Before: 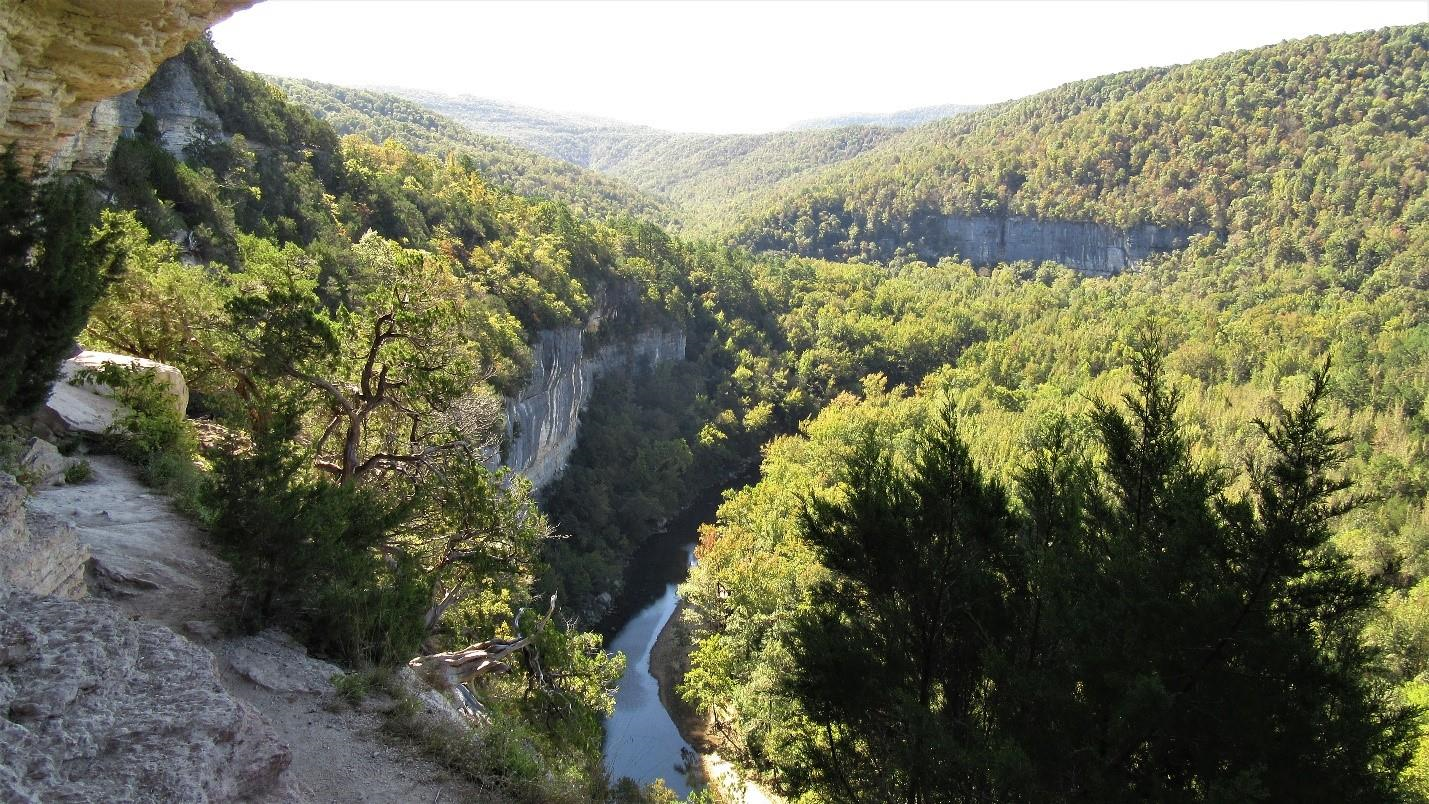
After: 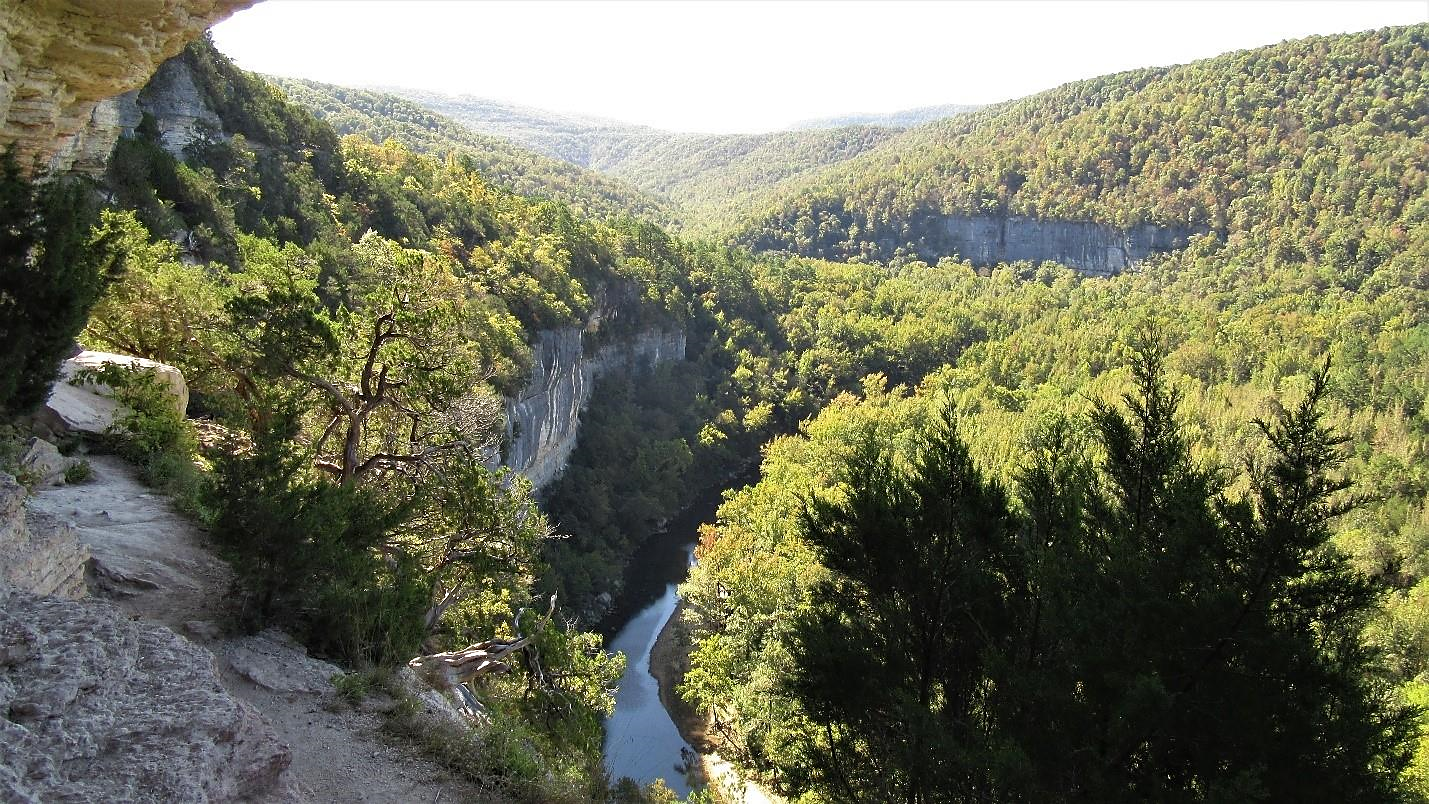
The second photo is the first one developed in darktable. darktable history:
sharpen: radius 1.471, amount 0.407, threshold 1.482
